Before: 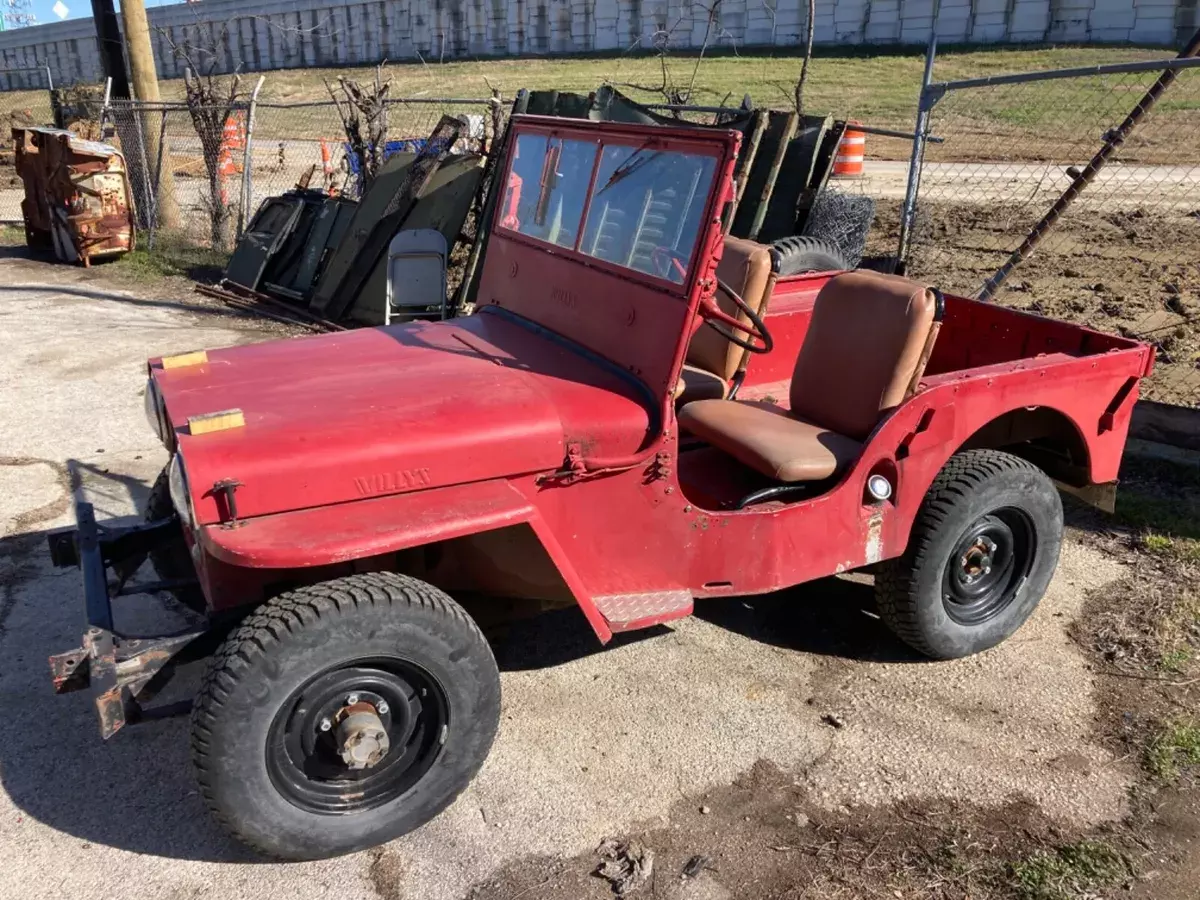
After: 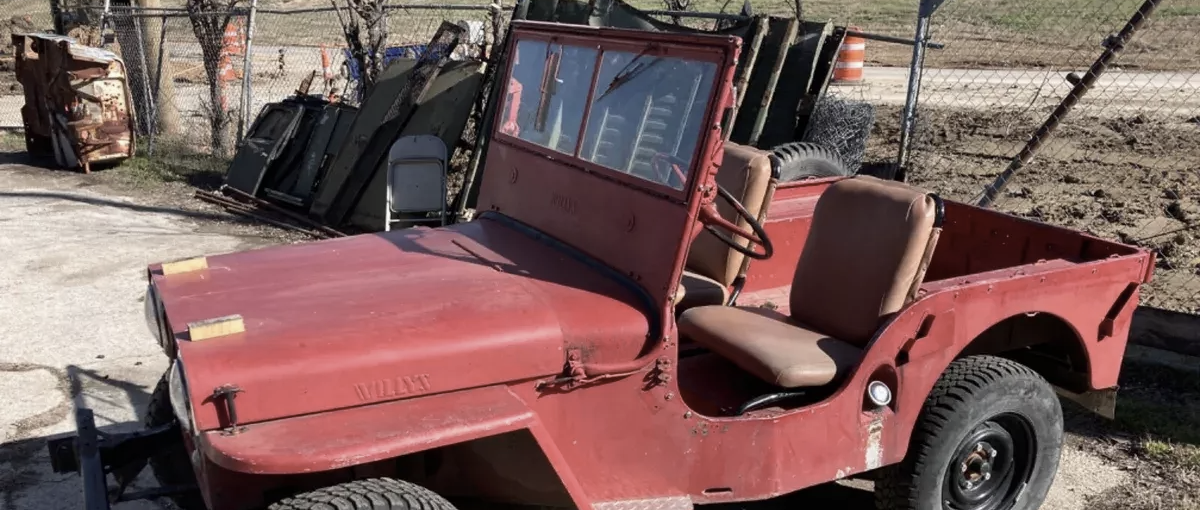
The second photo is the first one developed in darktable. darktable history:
exposure: exposure -0.05 EV, compensate exposure bias true, compensate highlight preservation false
contrast brightness saturation: contrast 0.096, saturation -0.37
crop and rotate: top 10.498%, bottom 32.835%
